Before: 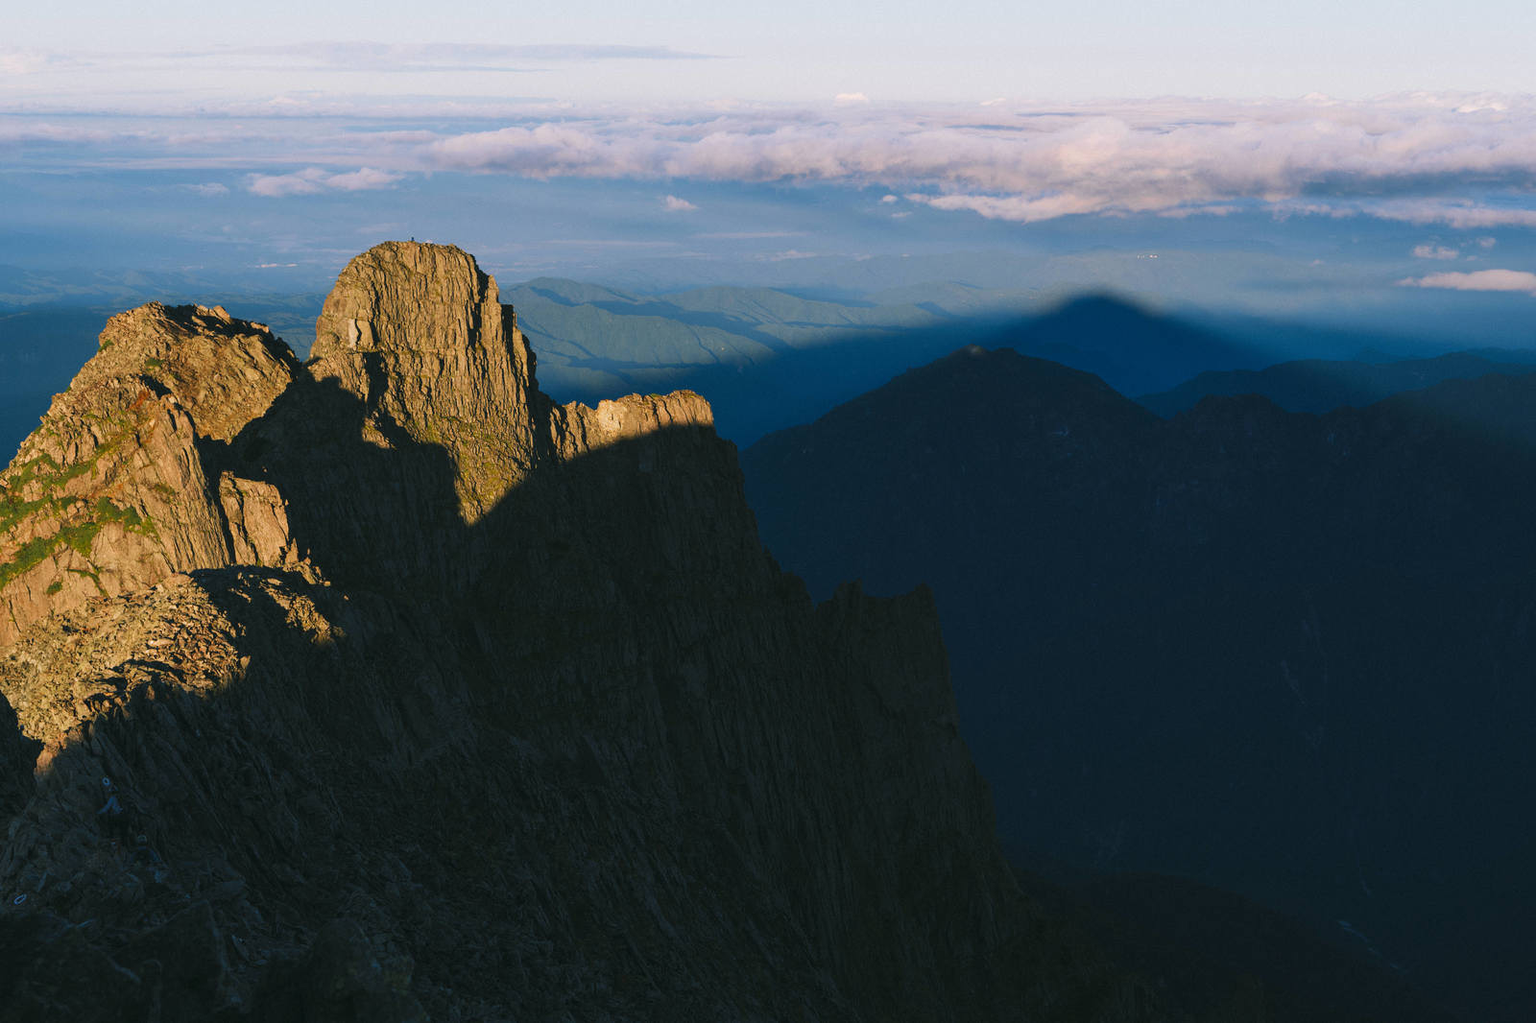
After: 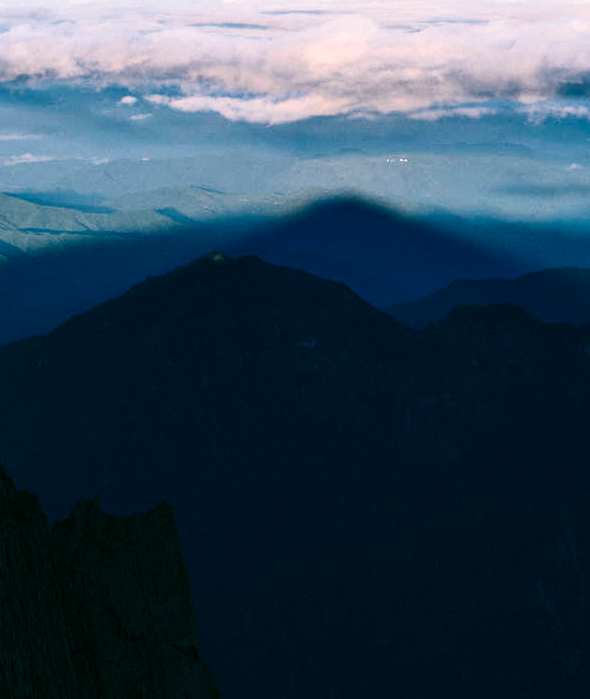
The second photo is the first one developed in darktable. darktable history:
crop and rotate: left 49.936%, top 10.094%, right 13.136%, bottom 24.256%
contrast brightness saturation: contrast 0.28
local contrast: detail 142%
